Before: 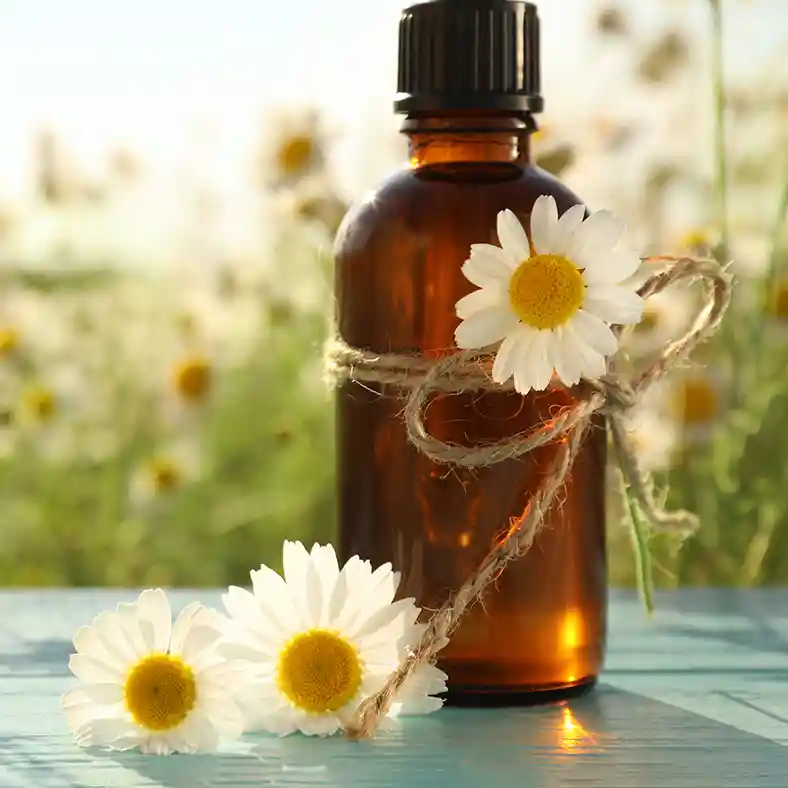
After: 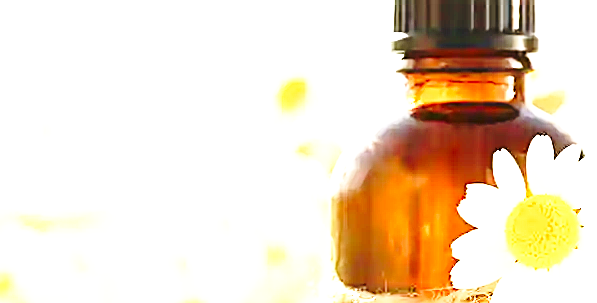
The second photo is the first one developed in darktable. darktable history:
exposure: black level correction 0, exposure 1.989 EV, compensate highlight preservation false
base curve: curves: ch0 [(0, 0) (0.036, 0.037) (0.121, 0.228) (0.46, 0.76) (0.859, 0.983) (1, 1)], preserve colors none
sharpen: on, module defaults
crop: left 0.51%, top 7.644%, right 23.614%, bottom 53.829%
